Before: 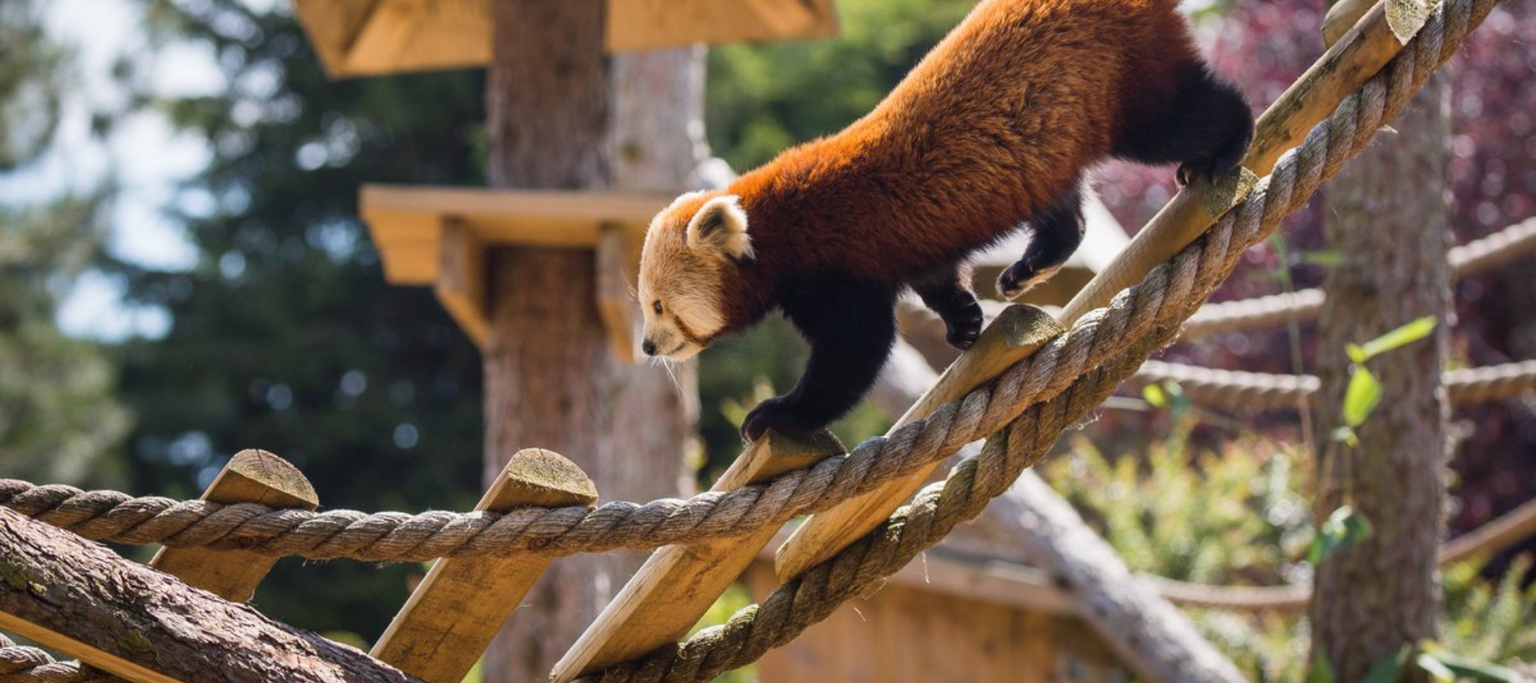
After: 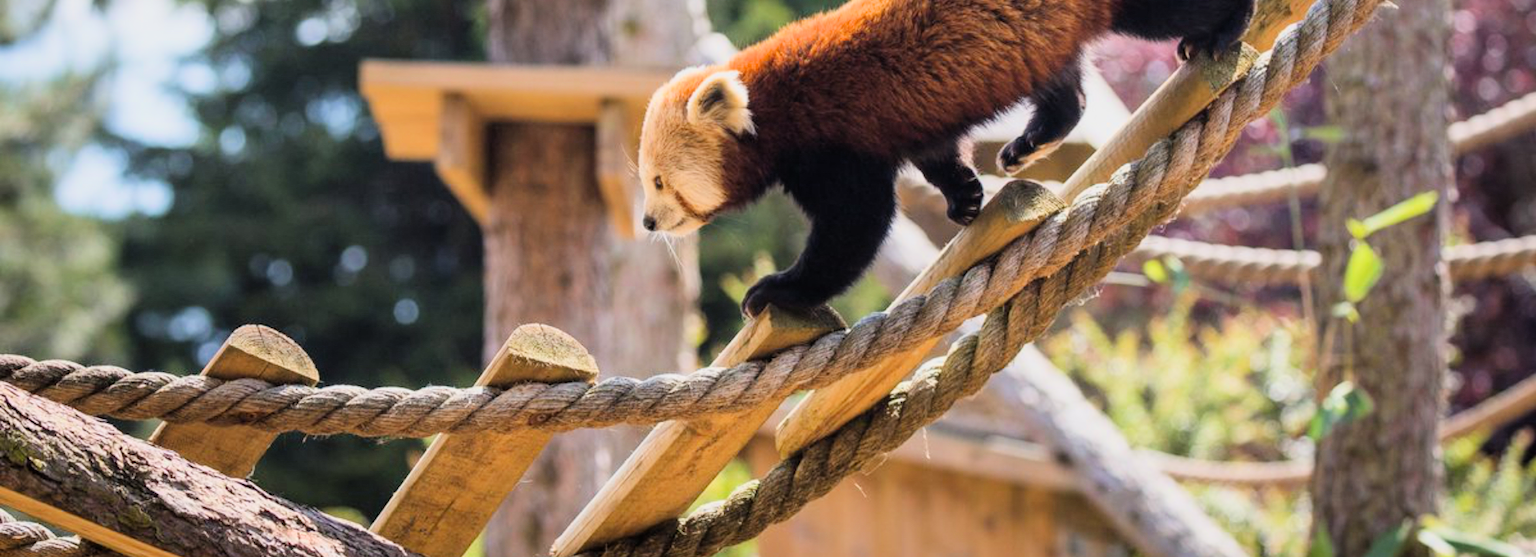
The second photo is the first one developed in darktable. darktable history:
crop and rotate: top 18.384%
filmic rgb: black relative exposure -7.65 EV, white relative exposure 4.56 EV, threshold 3.02 EV, hardness 3.61, contrast 1.054, color science v6 (2022), enable highlight reconstruction true
exposure: black level correction 0, exposure 0.899 EV, compensate highlight preservation false
